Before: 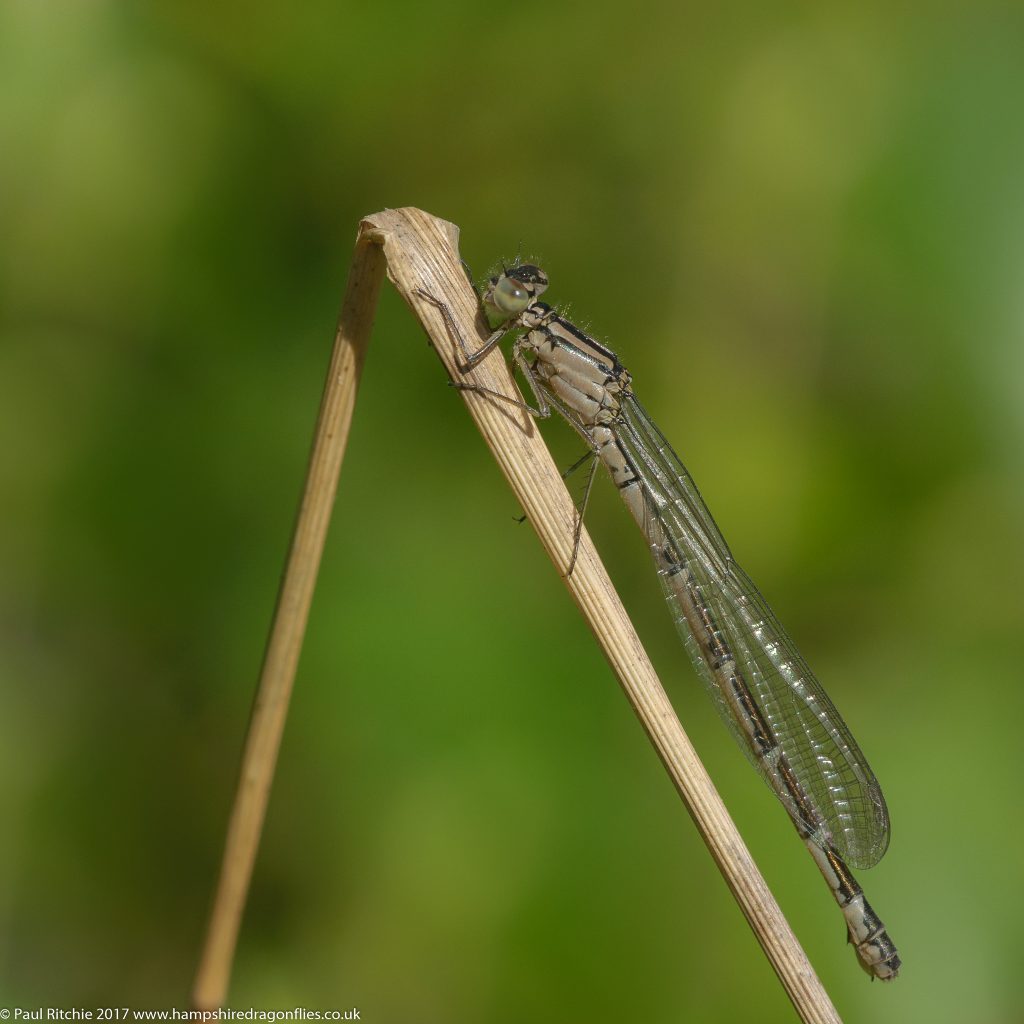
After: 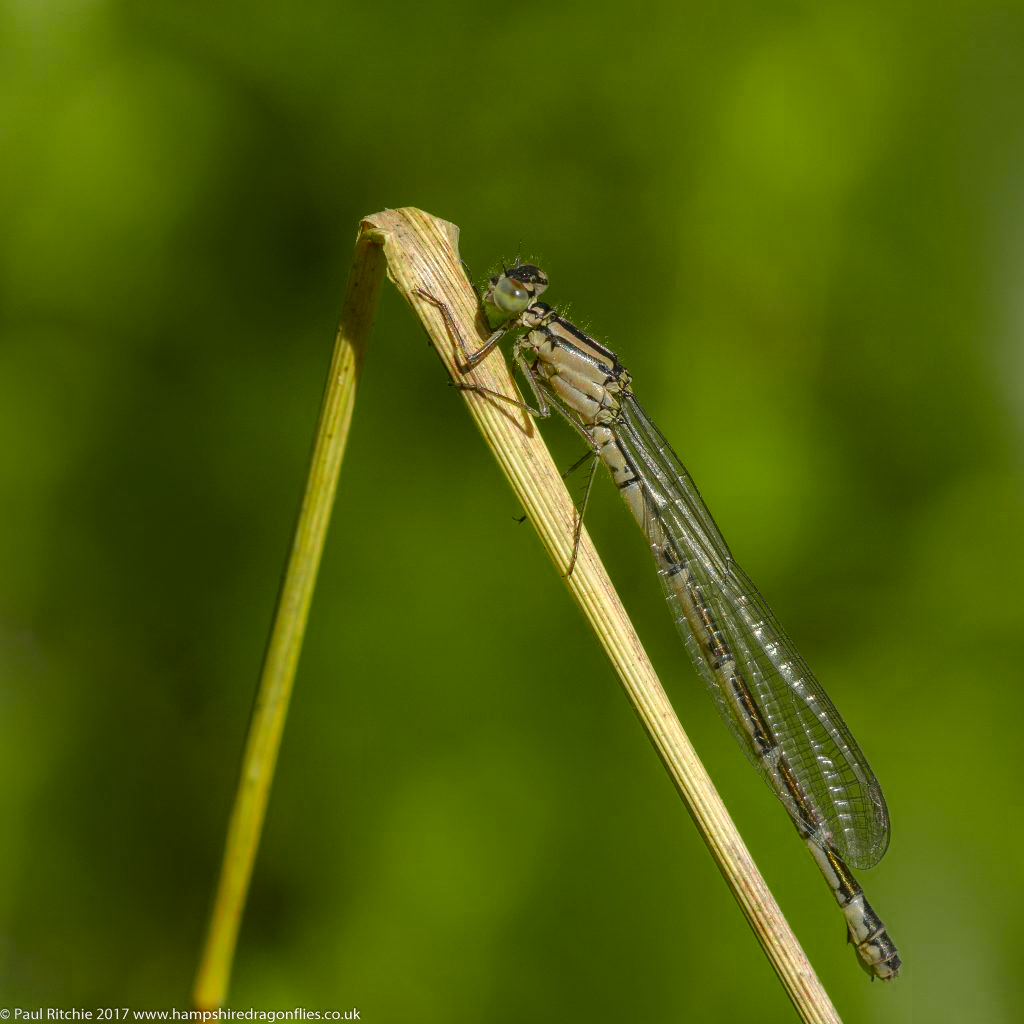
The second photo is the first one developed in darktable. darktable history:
local contrast: detail 130%
color balance rgb: linear chroma grading › global chroma 15%, perceptual saturation grading › global saturation 30%
color zones: curves: ch0 [(0, 0.533) (0.126, 0.533) (0.234, 0.533) (0.368, 0.357) (0.5, 0.5) (0.625, 0.5) (0.74, 0.637) (0.875, 0.5)]; ch1 [(0.004, 0.708) (0.129, 0.662) (0.25, 0.5) (0.375, 0.331) (0.496, 0.396) (0.625, 0.649) (0.739, 0.26) (0.875, 0.5) (1, 0.478)]; ch2 [(0, 0.409) (0.132, 0.403) (0.236, 0.558) (0.379, 0.448) (0.5, 0.5) (0.625, 0.5) (0.691, 0.39) (0.875, 0.5)]
